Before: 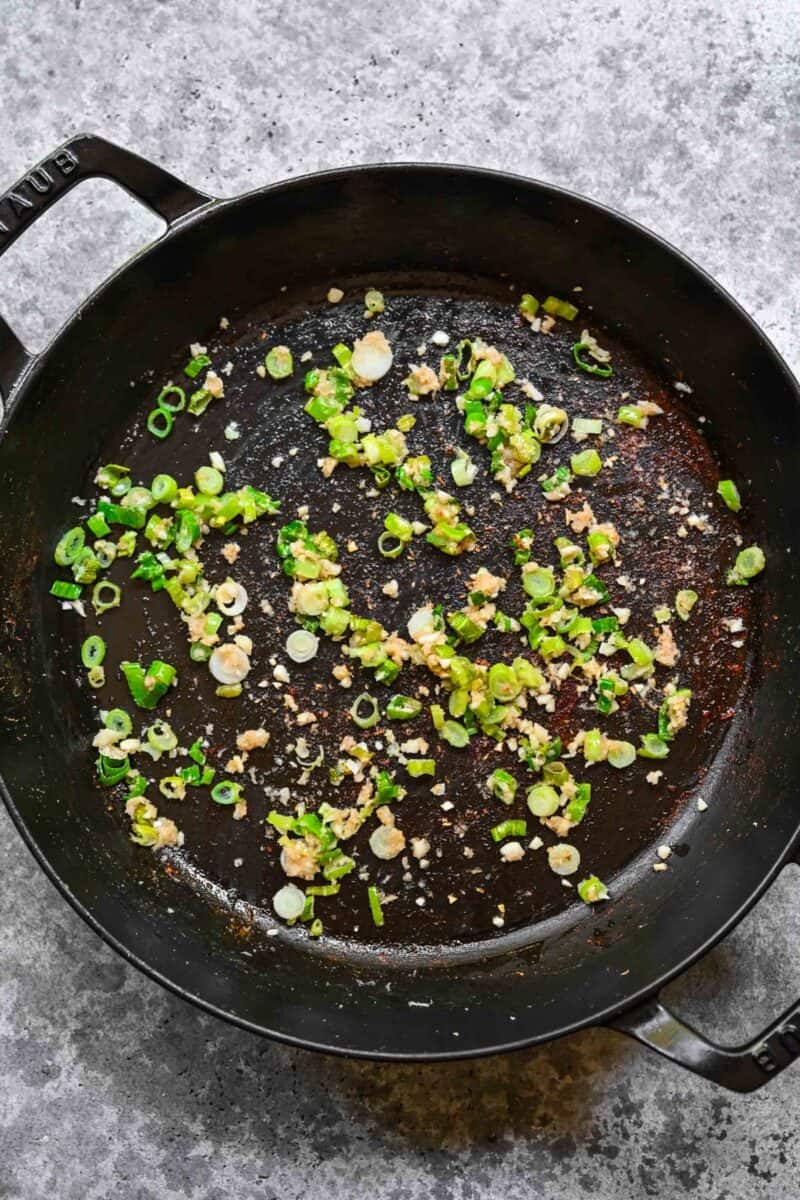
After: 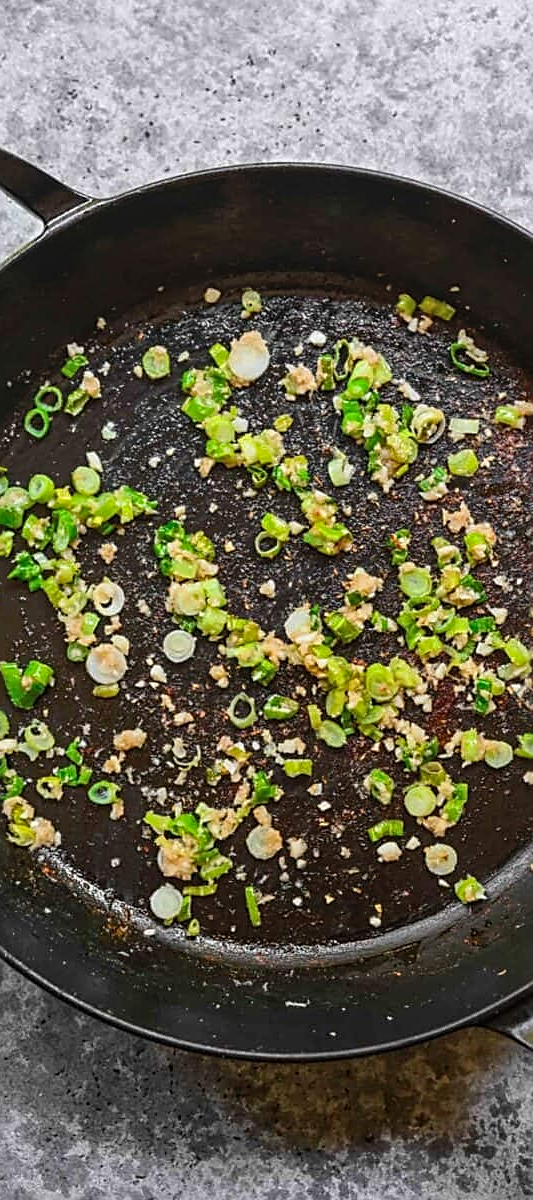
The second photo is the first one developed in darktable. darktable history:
local contrast: detail 110%
sharpen: amount 0.575
crop and rotate: left 15.446%, right 17.836%
